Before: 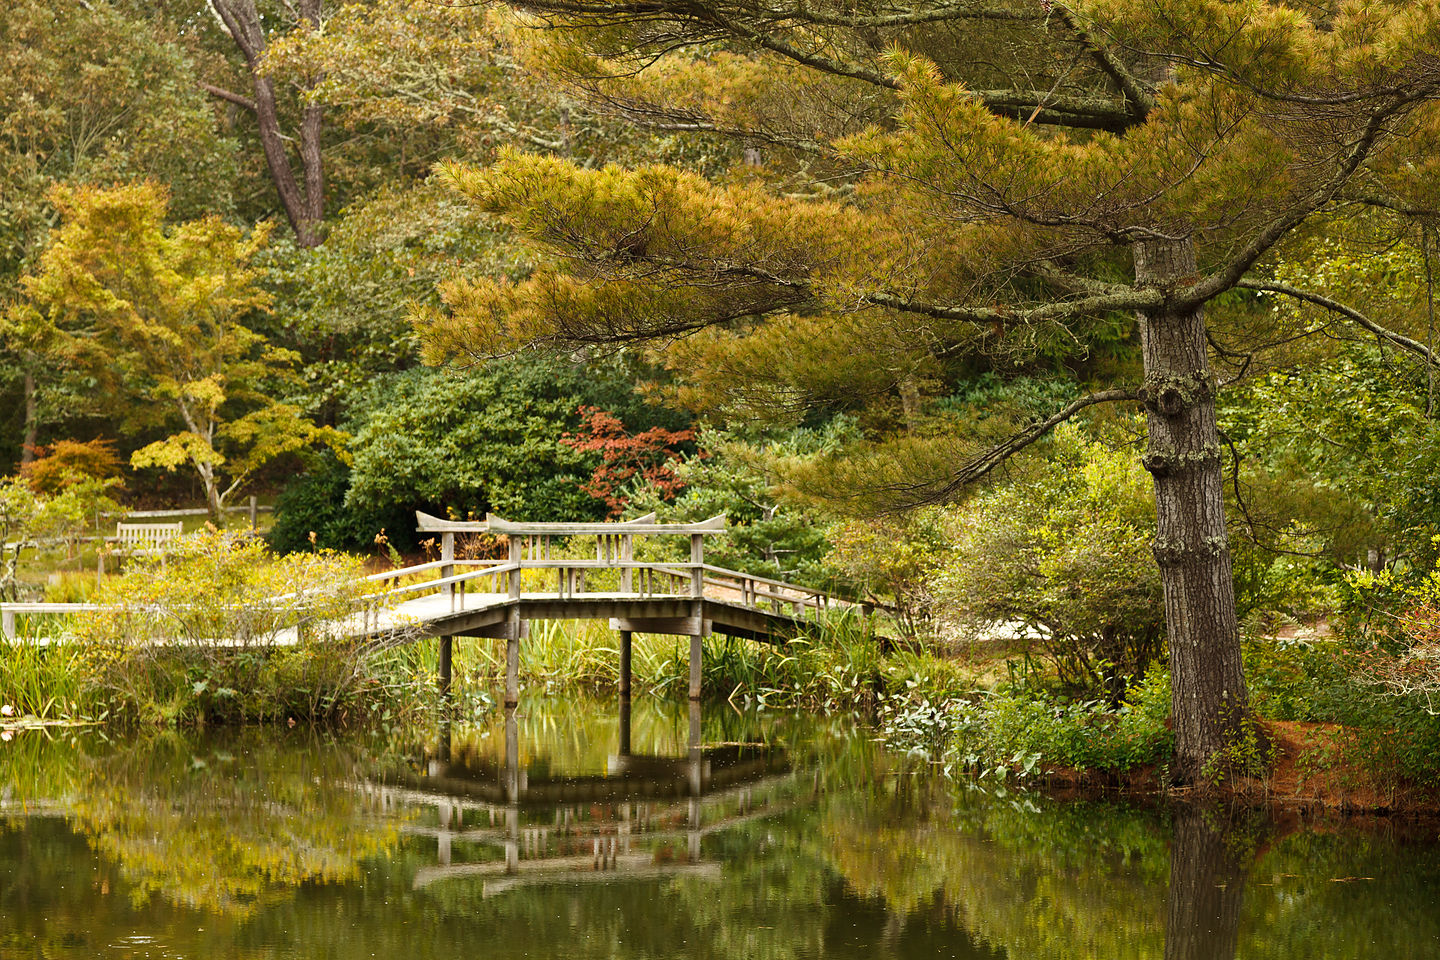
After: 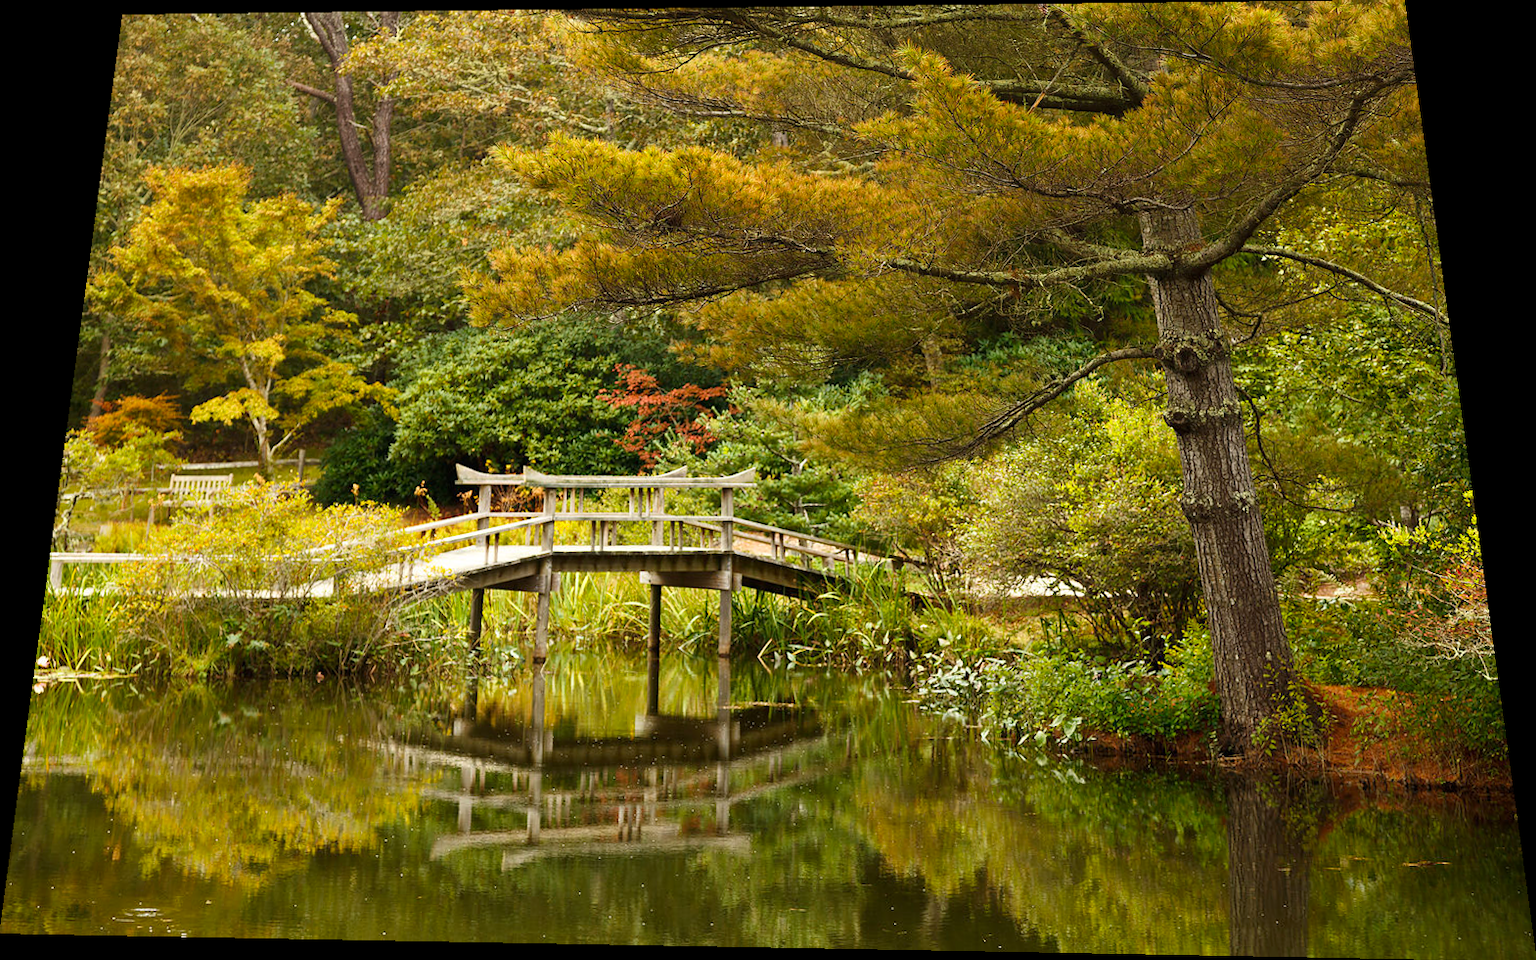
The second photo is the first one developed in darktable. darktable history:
contrast brightness saturation: contrast 0.04, saturation 0.16
rotate and perspective: rotation 0.128°, lens shift (vertical) -0.181, lens shift (horizontal) -0.044, shear 0.001, automatic cropping off
